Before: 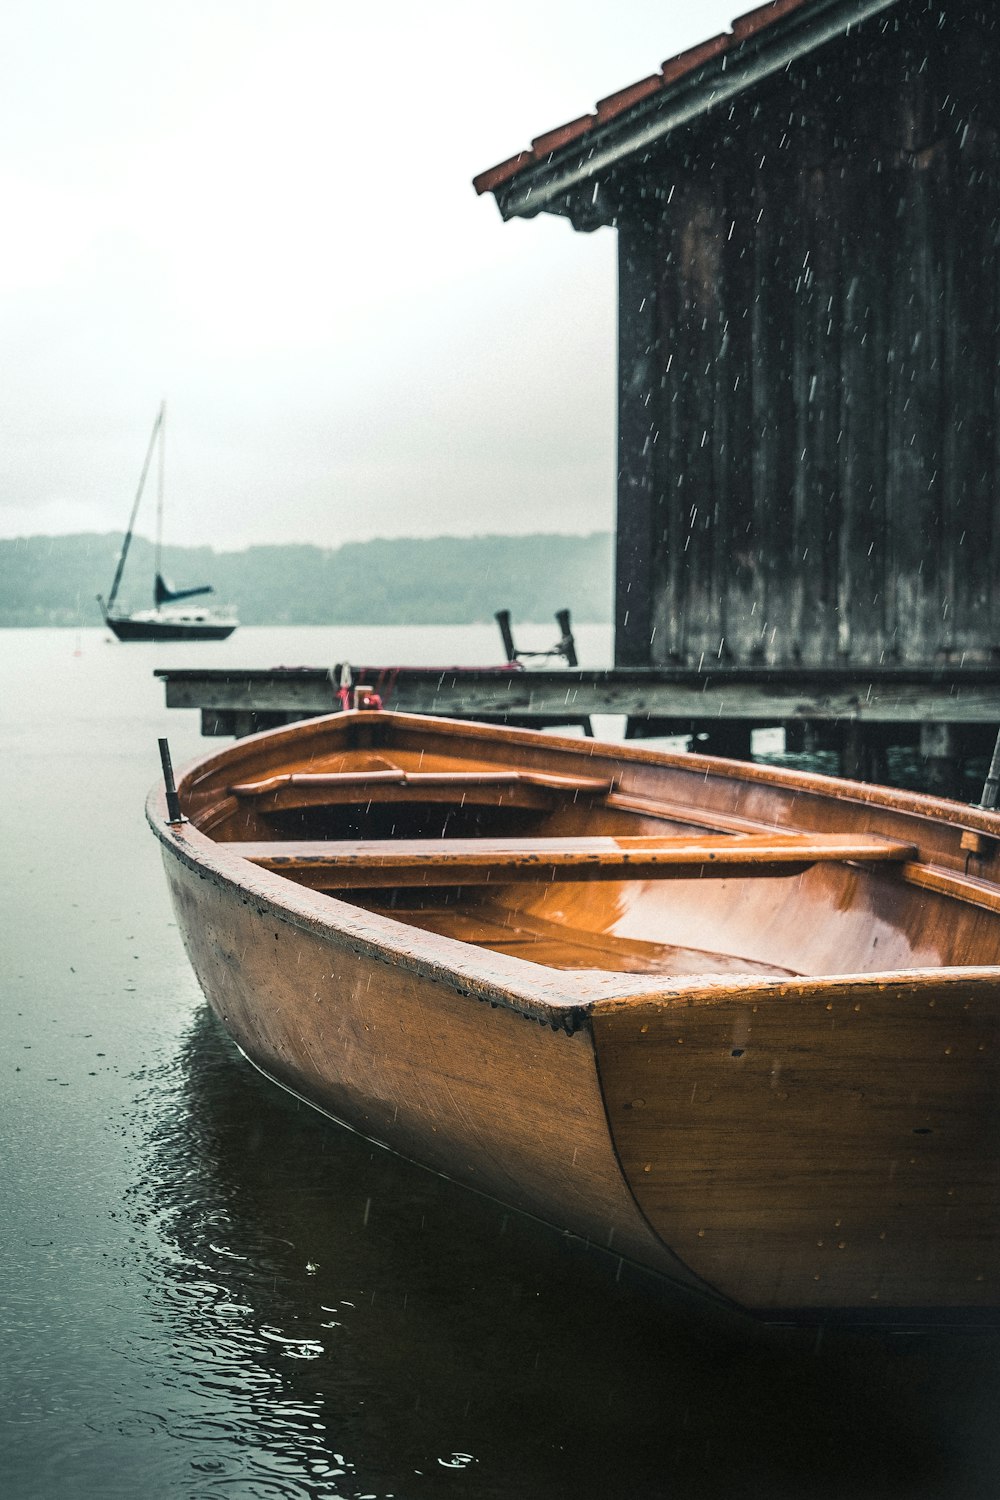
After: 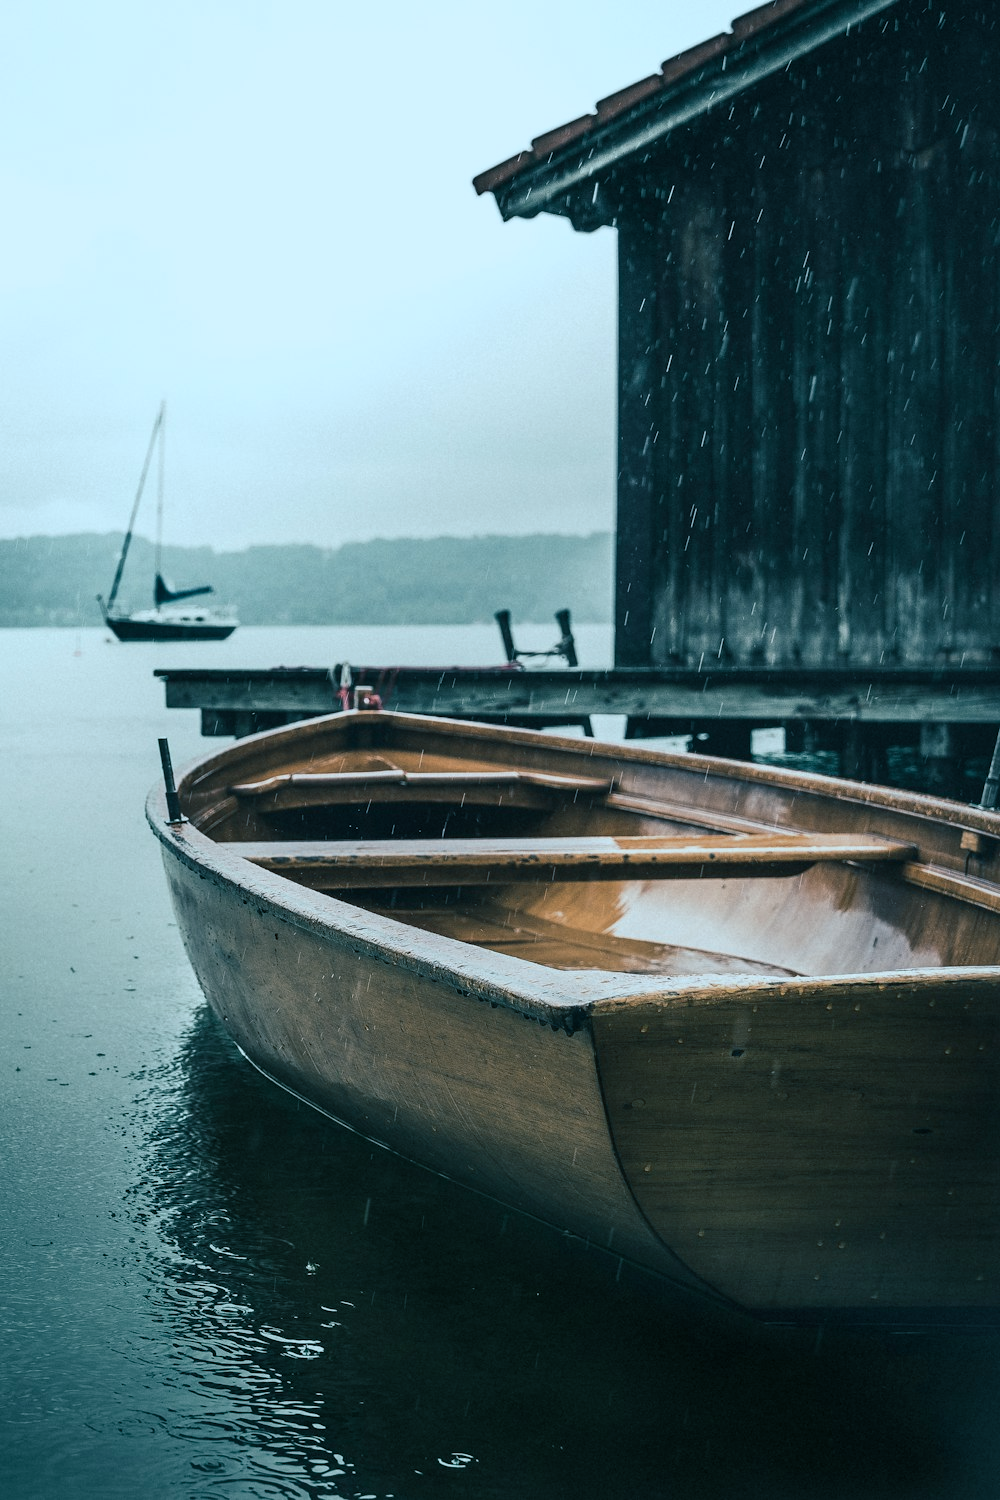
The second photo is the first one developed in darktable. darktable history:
tone equalizer: -8 EV 0.29 EV, -7 EV 0.451 EV, -6 EV 0.377 EV, -5 EV 0.27 EV, -3 EV -0.243 EV, -2 EV -0.418 EV, -1 EV -0.423 EV, +0 EV -0.237 EV, smoothing diameter 24.93%, edges refinement/feathering 6.17, preserve details guided filter
color correction: highlights a* -13.28, highlights b* -18.03, saturation 0.697
color balance rgb: shadows lift › luminance -28.648%, shadows lift › chroma 10.024%, shadows lift › hue 228.27°, shadows fall-off 101.083%, perceptual saturation grading › global saturation 0.299%, mask middle-gray fulcrum 22.342%, global vibrance 20%
